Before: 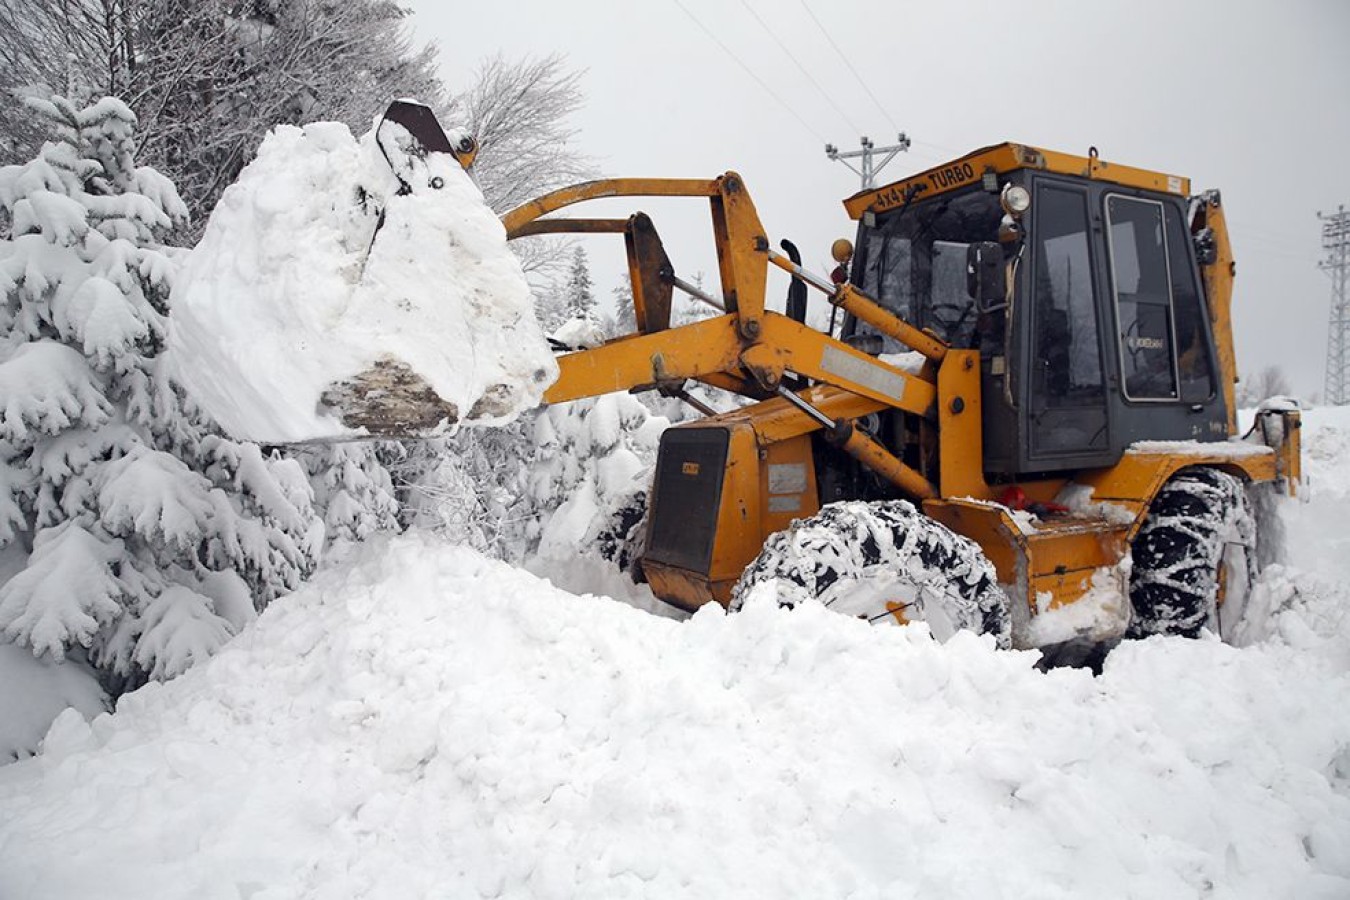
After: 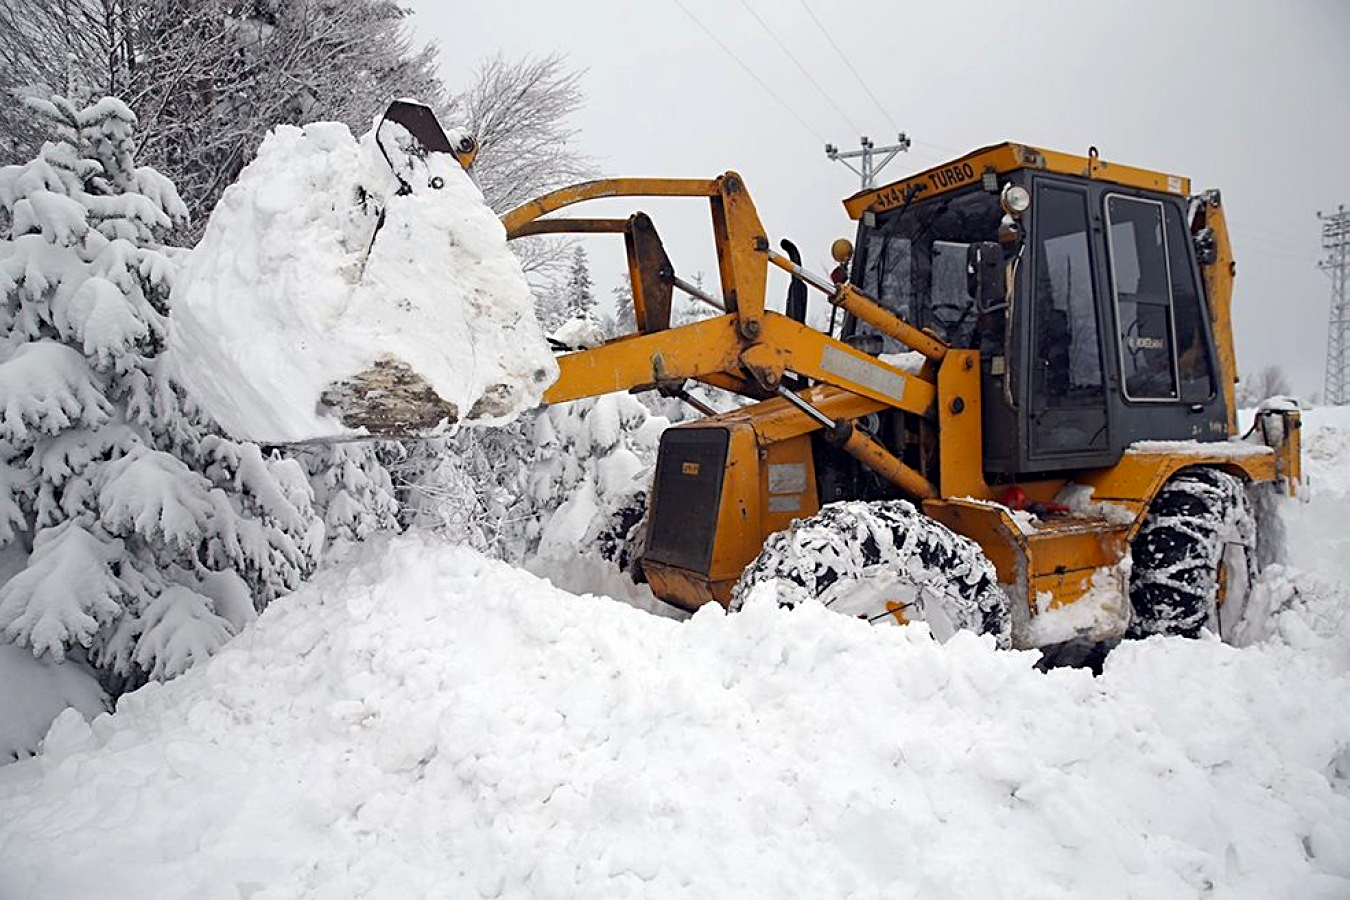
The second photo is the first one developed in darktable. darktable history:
sharpen: radius 2.529, amount 0.323
haze removal: compatibility mode true, adaptive false
